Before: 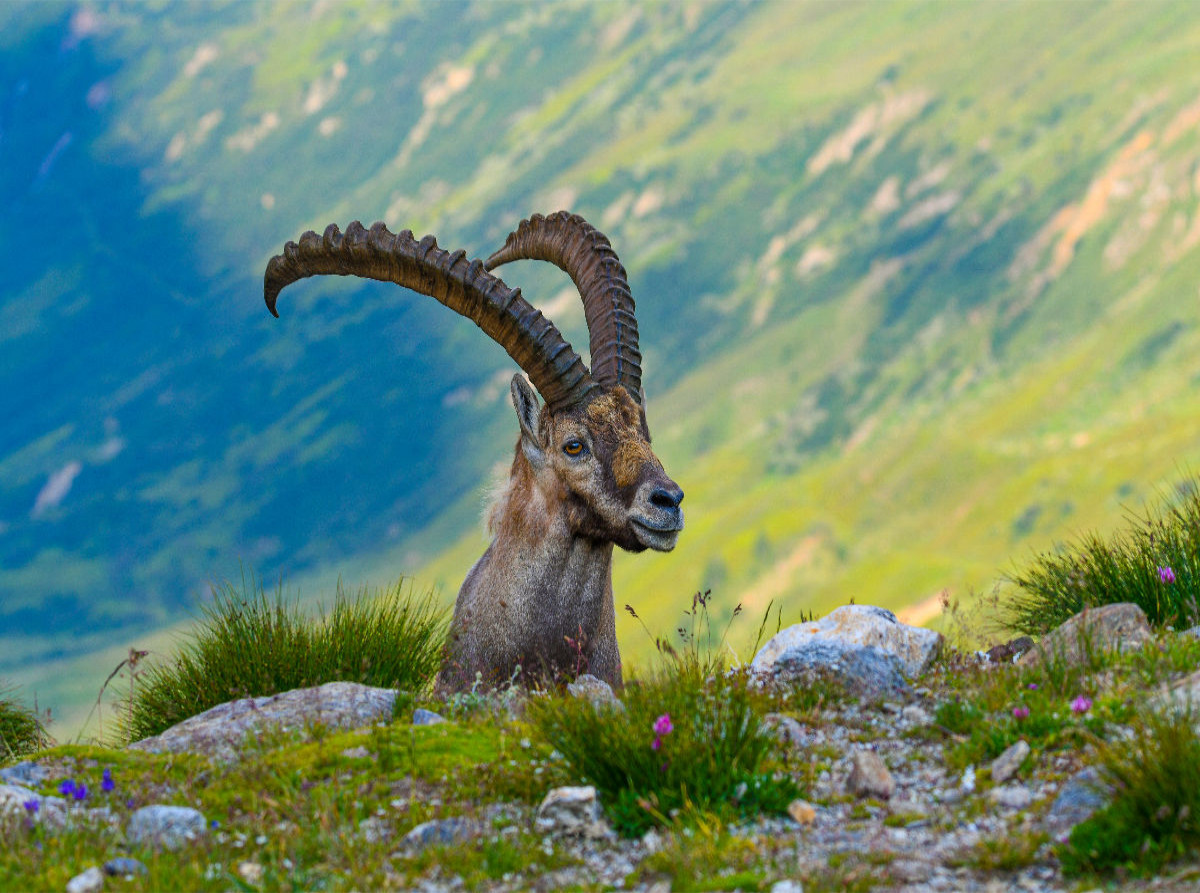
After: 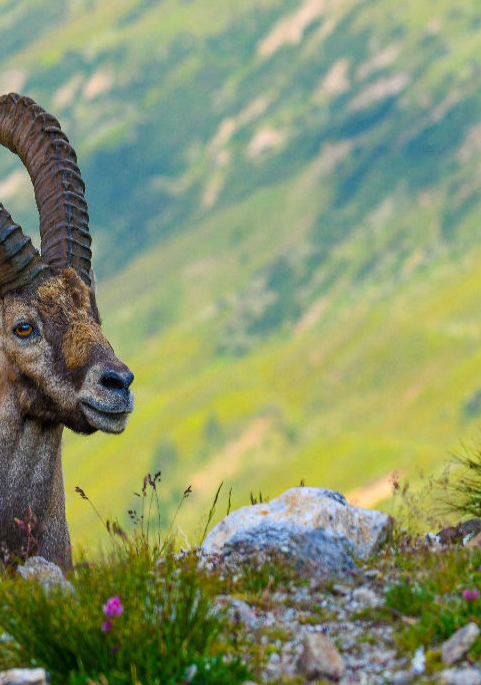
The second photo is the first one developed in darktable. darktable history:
crop: left 45.884%, top 13.24%, right 13.957%, bottom 9.967%
